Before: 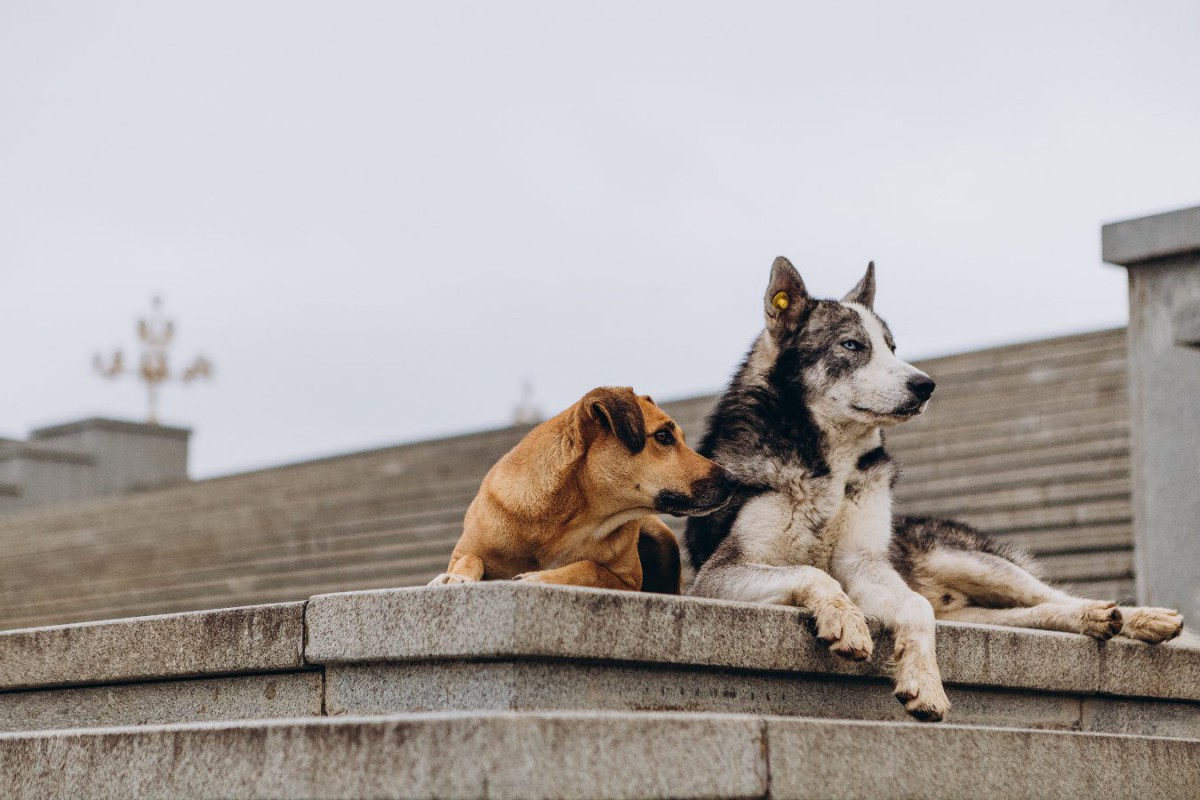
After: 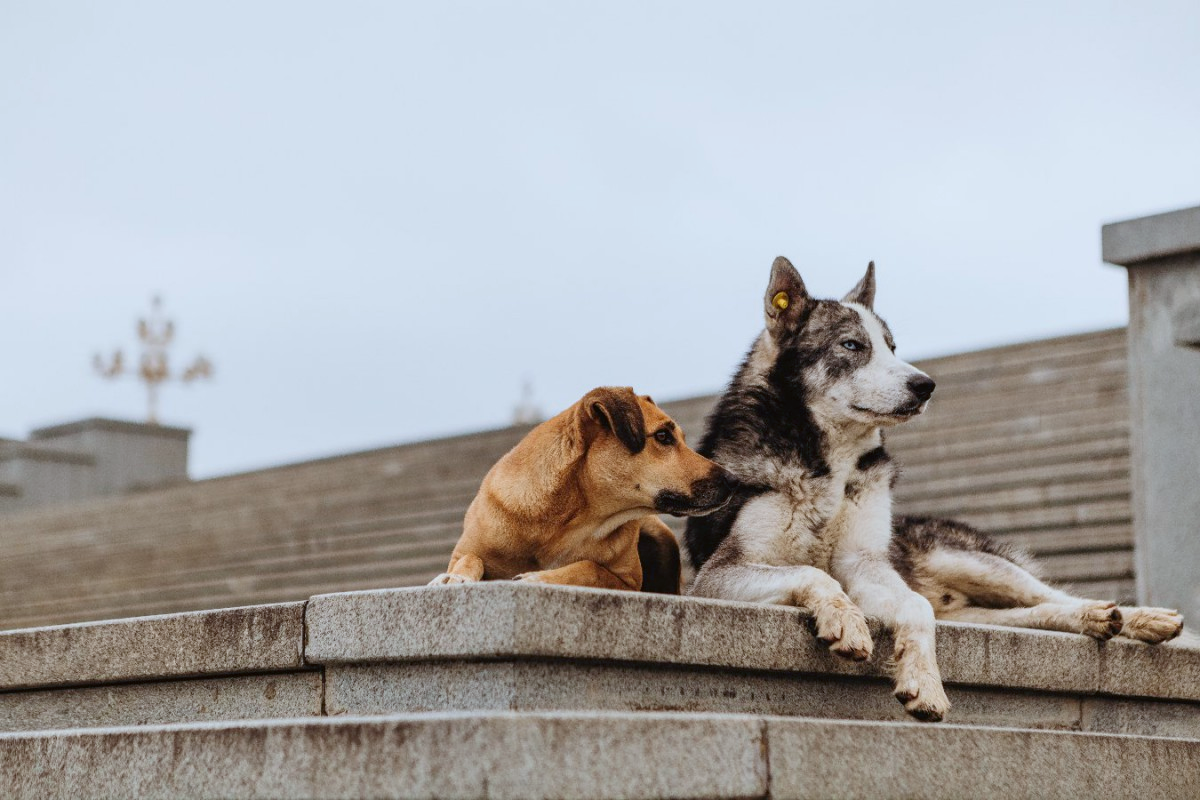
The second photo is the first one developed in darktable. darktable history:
color correction: highlights a* -3.44, highlights b* -6.56, shadows a* 3.23, shadows b* 5.3
